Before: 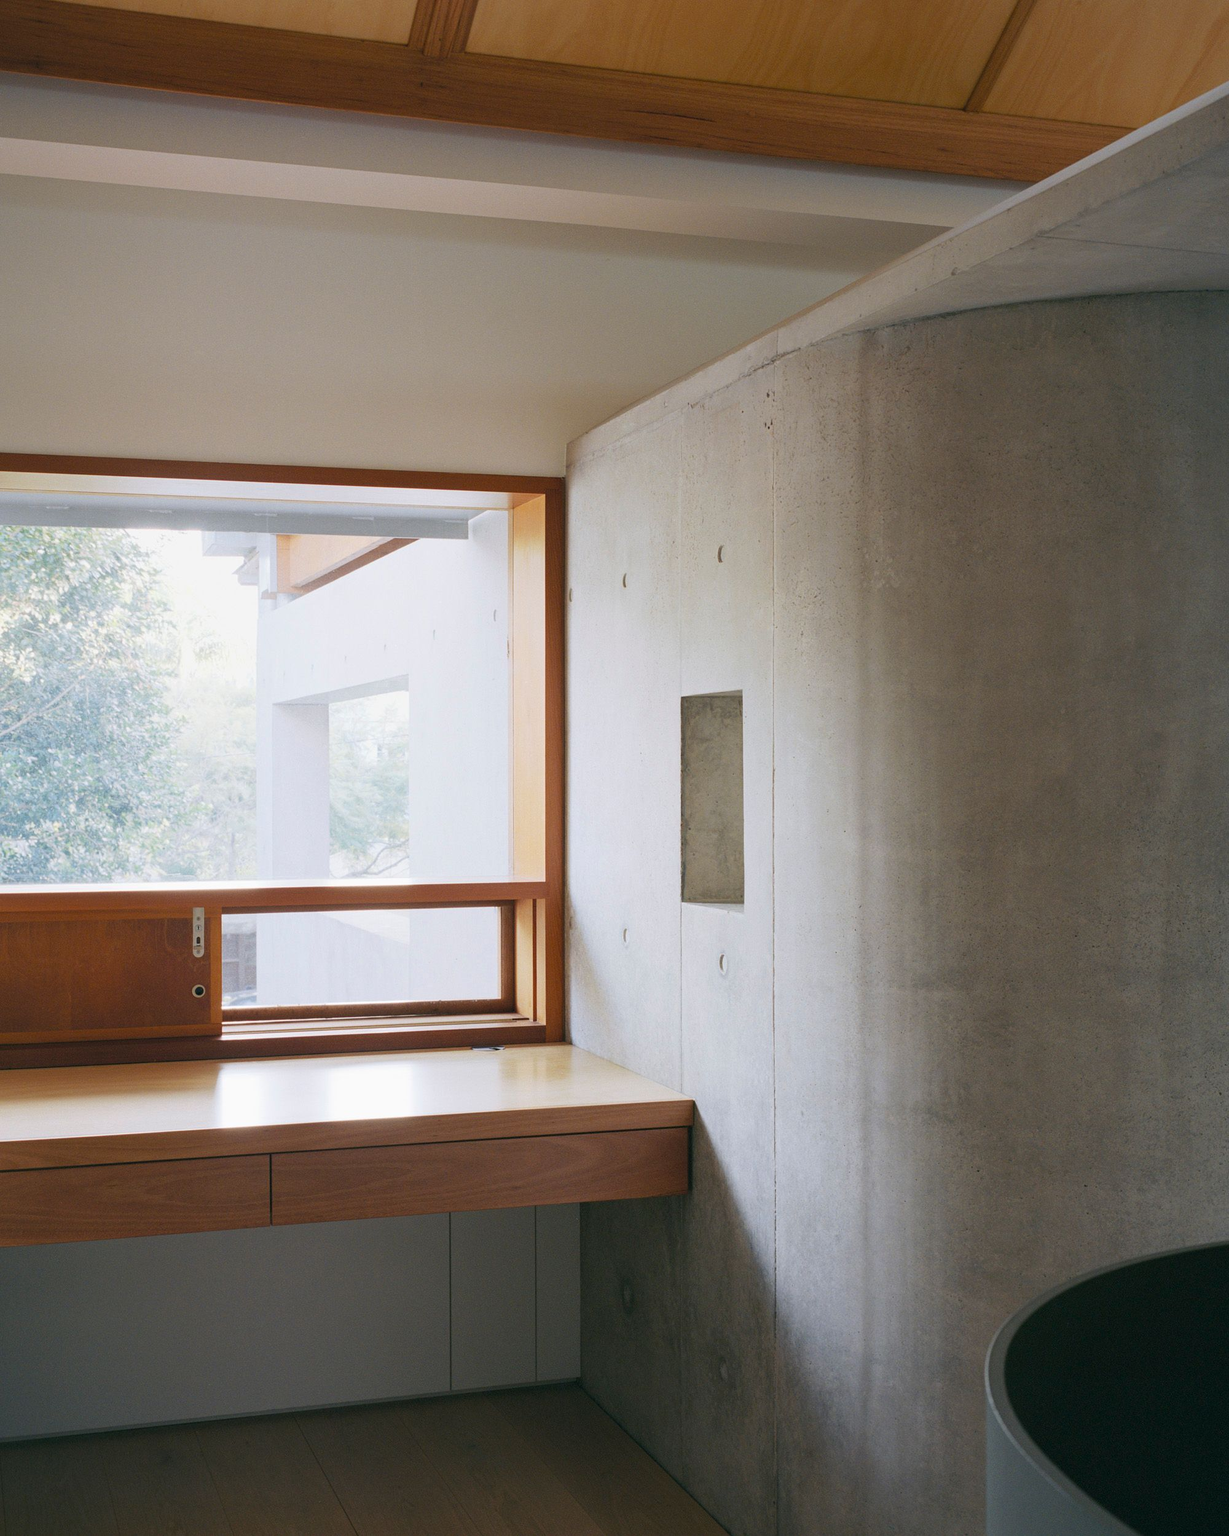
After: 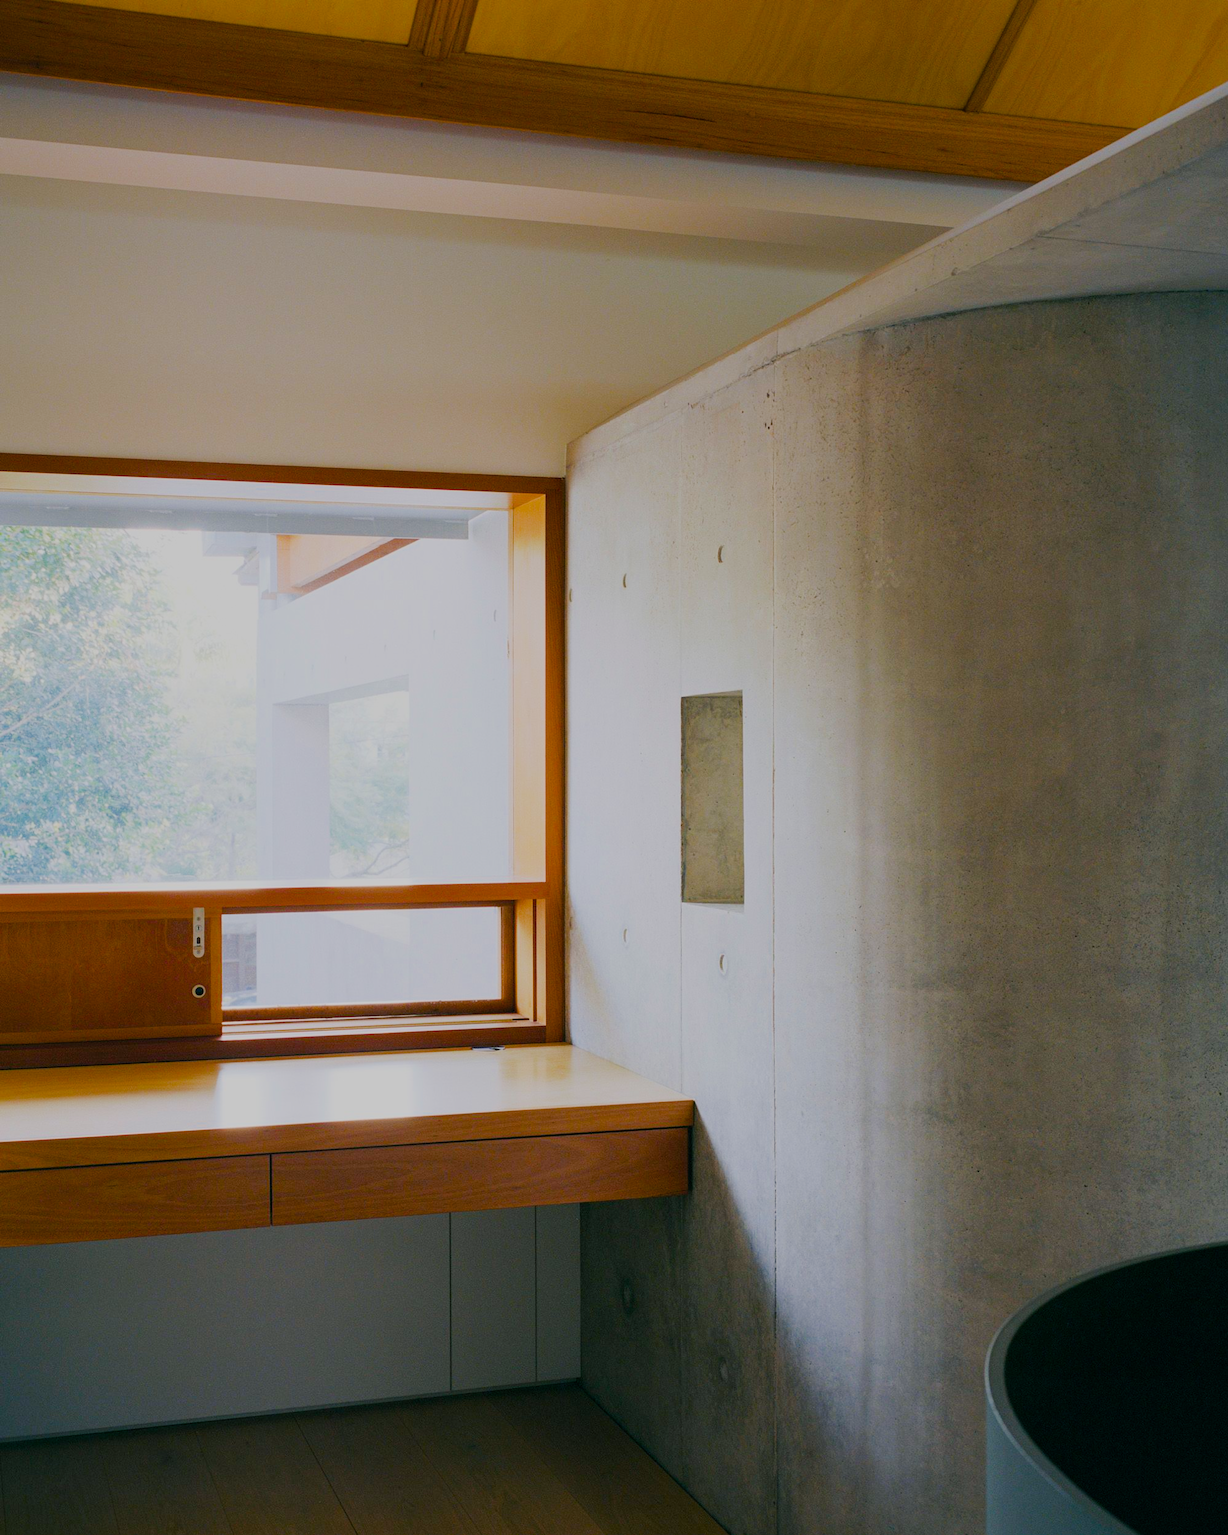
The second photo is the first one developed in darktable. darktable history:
color balance rgb: shadows lift › chroma 2.926%, shadows lift › hue 242.54°, linear chroma grading › global chroma 15.317%, perceptual saturation grading › global saturation 39.78%, perceptual saturation grading › highlights -25.19%, perceptual saturation grading › mid-tones 35.555%, perceptual saturation grading › shadows 35.082%
filmic rgb: black relative exposure -6.19 EV, white relative exposure 6.95 EV, threshold 3 EV, hardness 2.24, contrast in shadows safe, enable highlight reconstruction true
